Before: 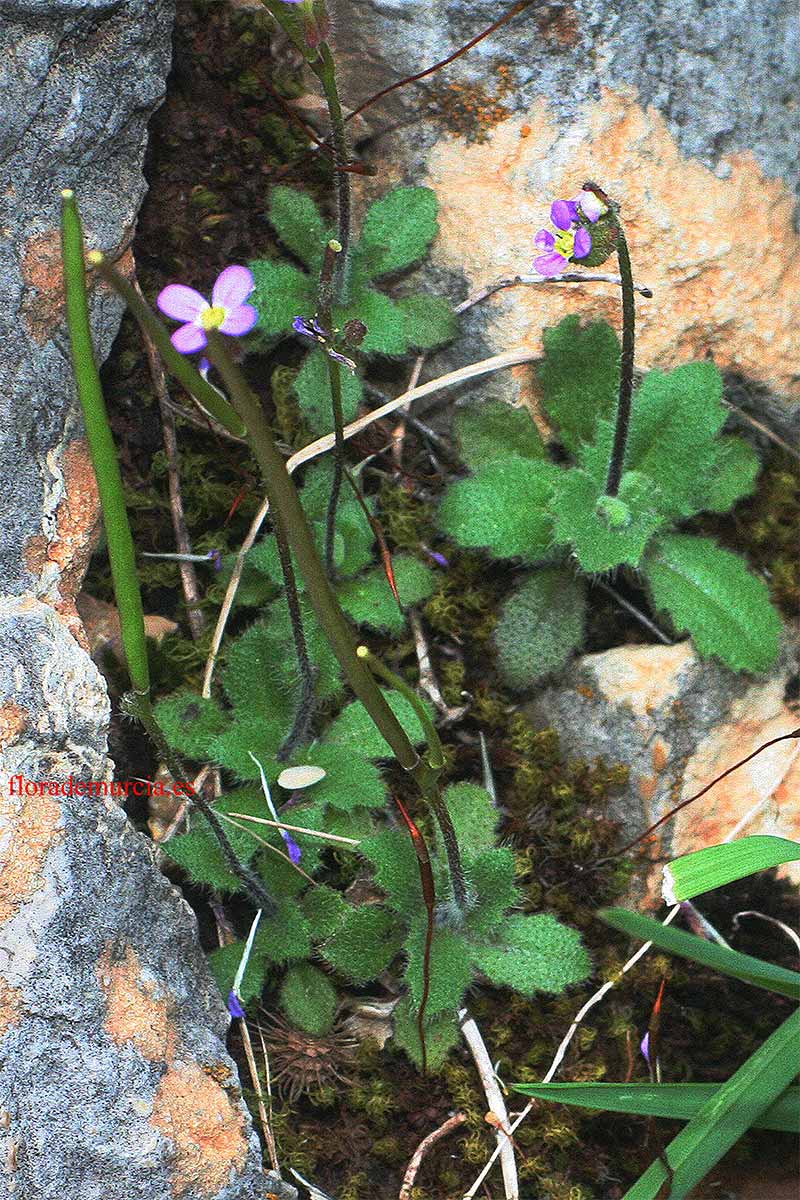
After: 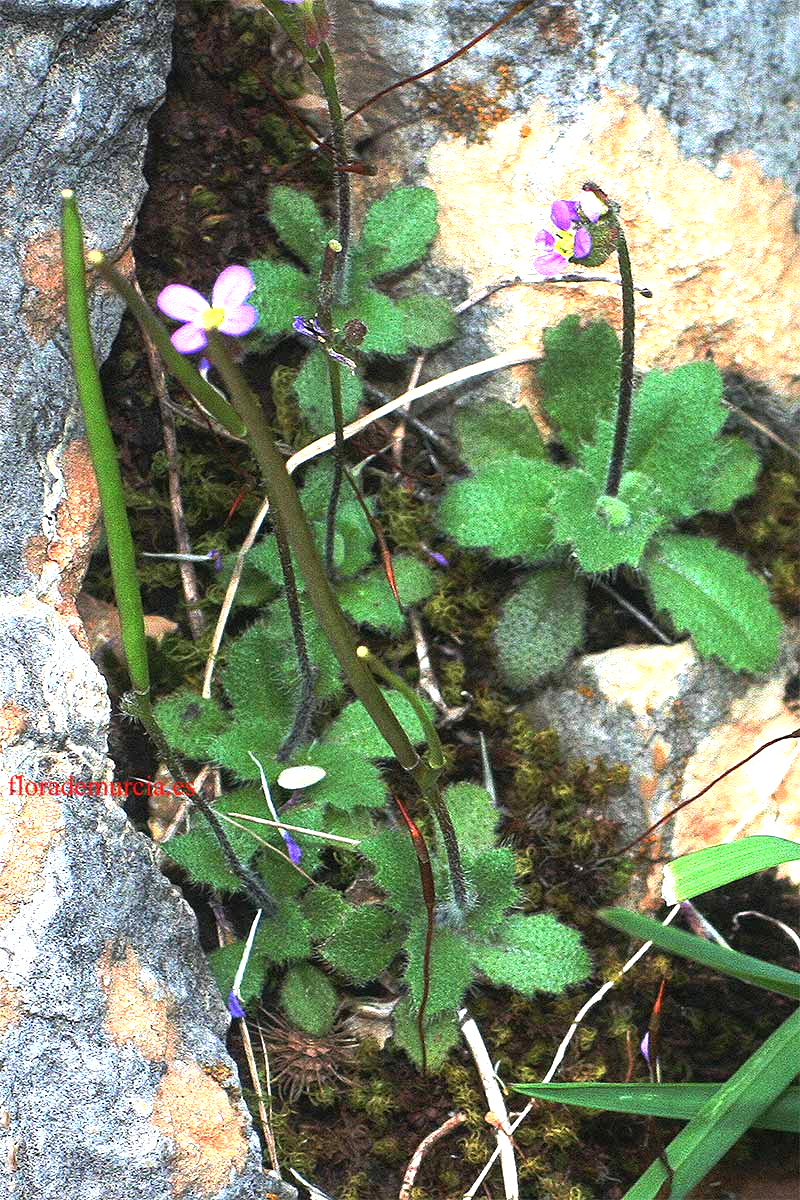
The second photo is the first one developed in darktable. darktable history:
tone equalizer: -8 EV -0.751 EV, -7 EV -0.685 EV, -6 EV -0.635 EV, -5 EV -0.37 EV, -3 EV 0.391 EV, -2 EV 0.6 EV, -1 EV 0.693 EV, +0 EV 0.741 EV, smoothing diameter 24.99%, edges refinement/feathering 11.47, preserve details guided filter
